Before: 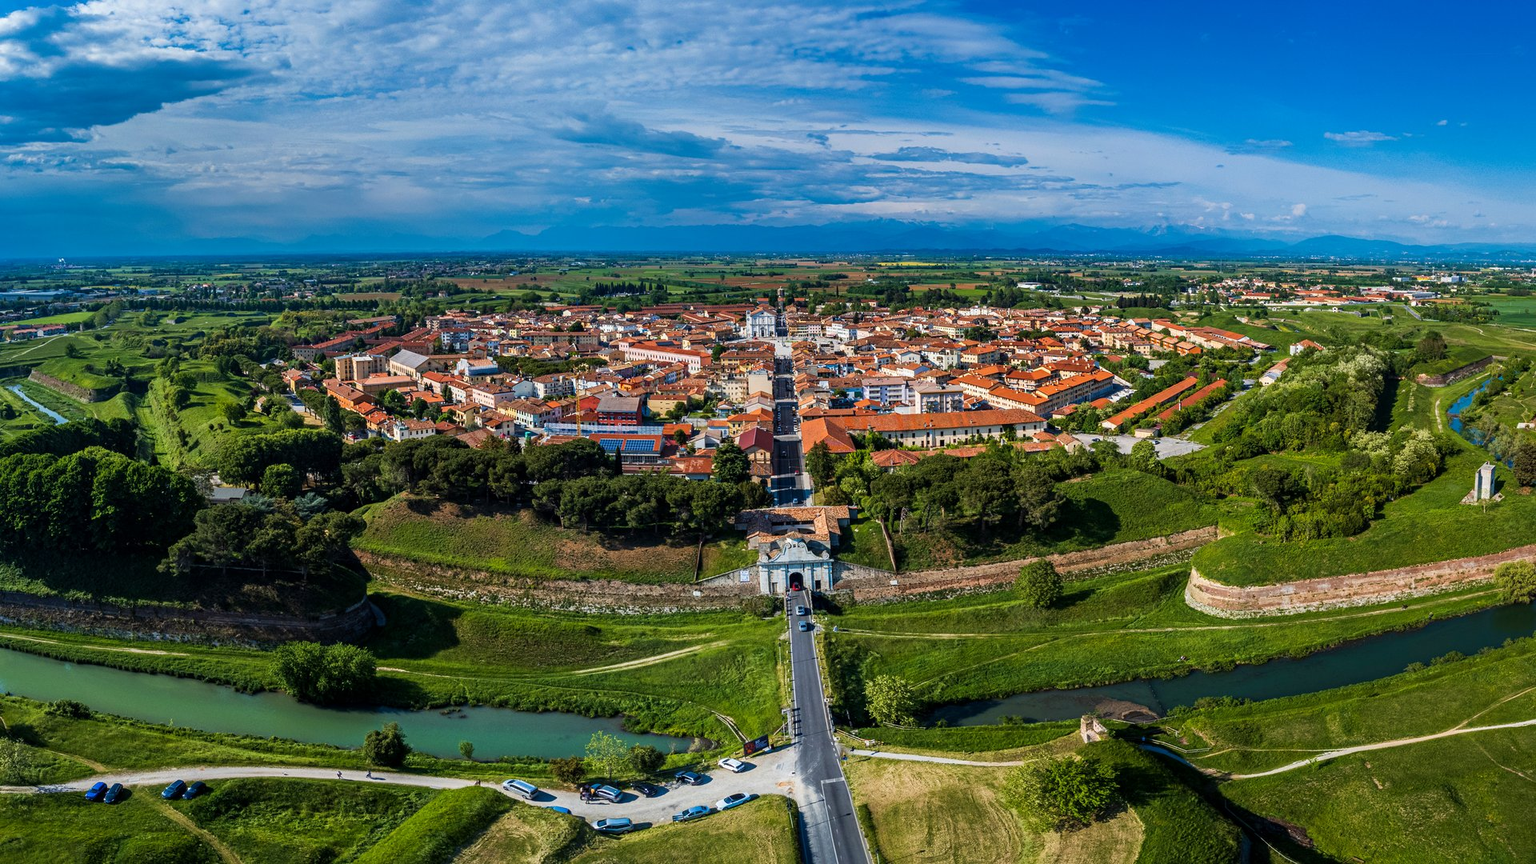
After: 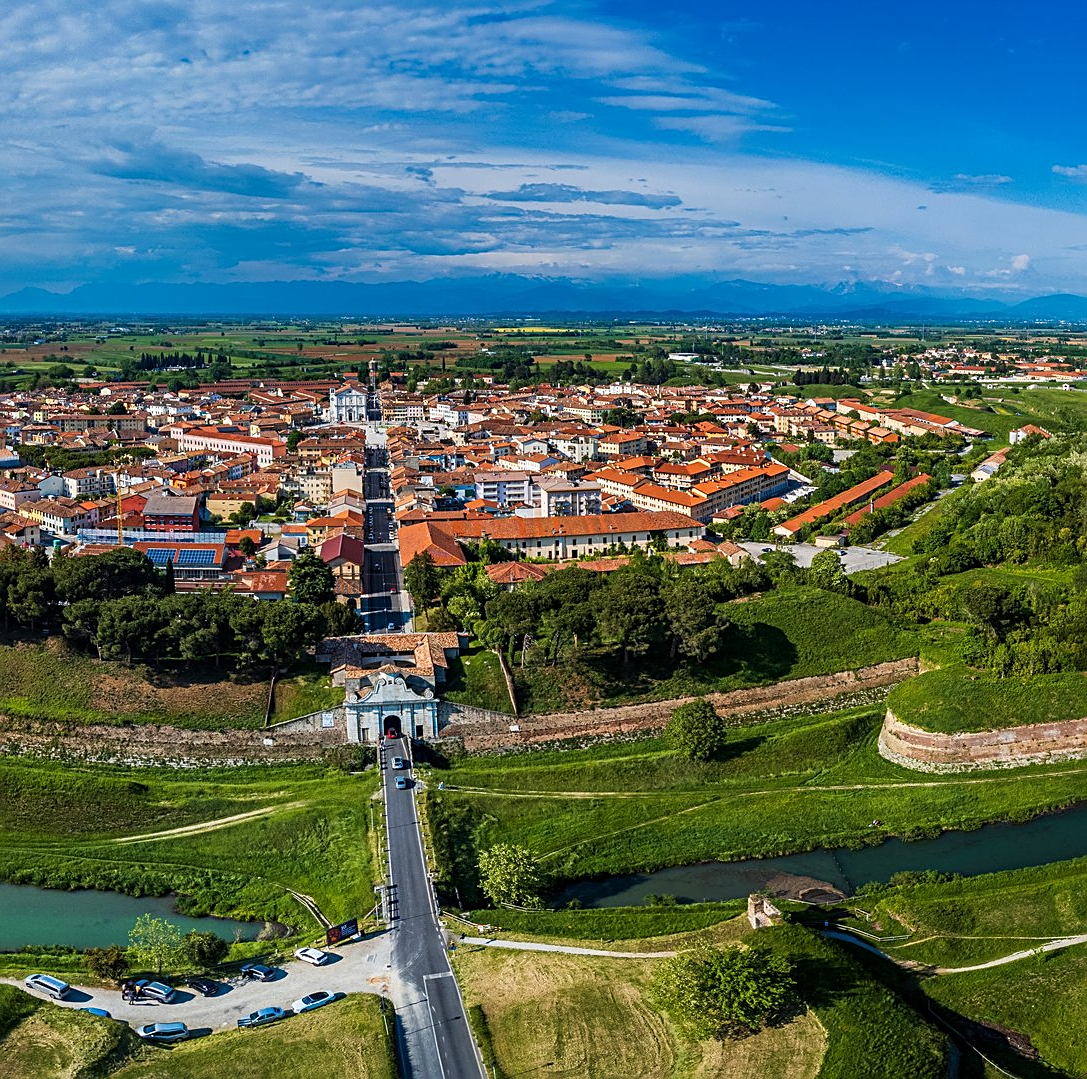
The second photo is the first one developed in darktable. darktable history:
crop: left 31.458%, top 0%, right 11.876%
sharpen: on, module defaults
